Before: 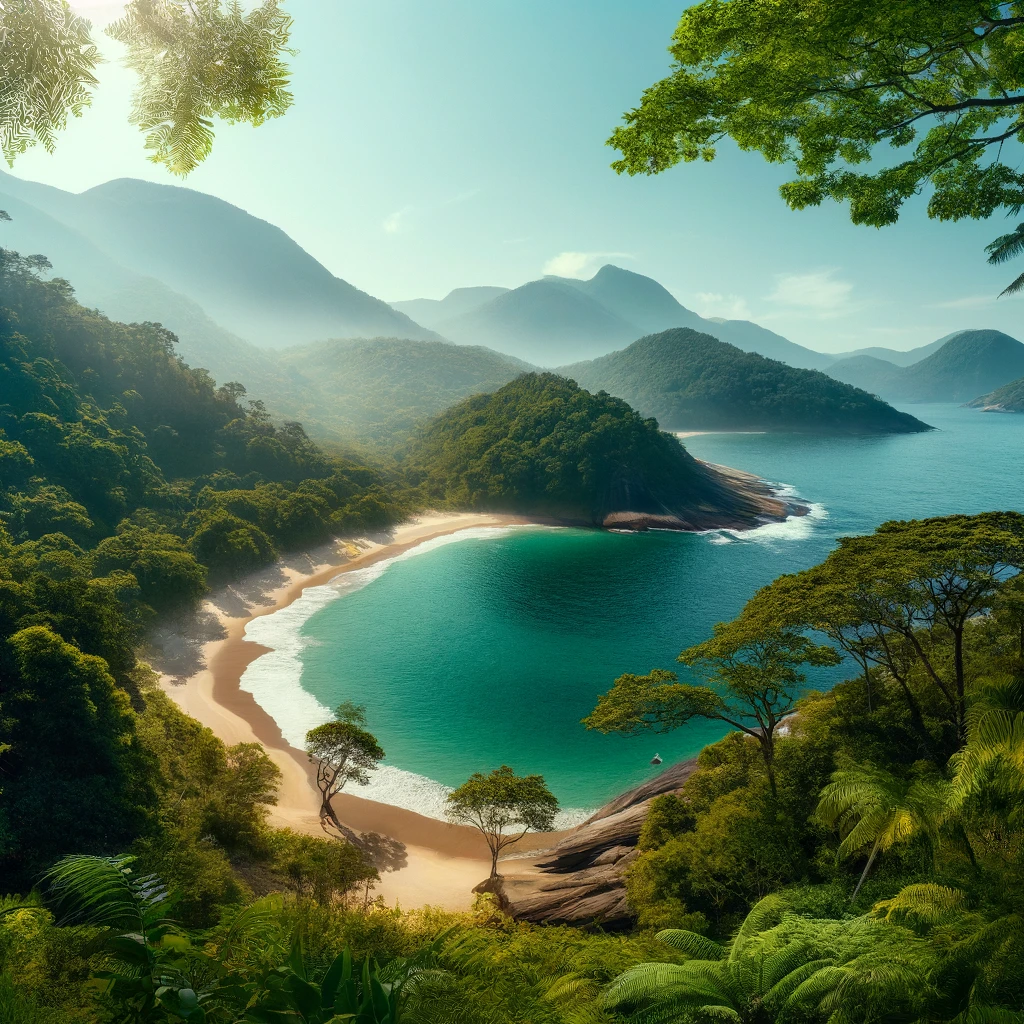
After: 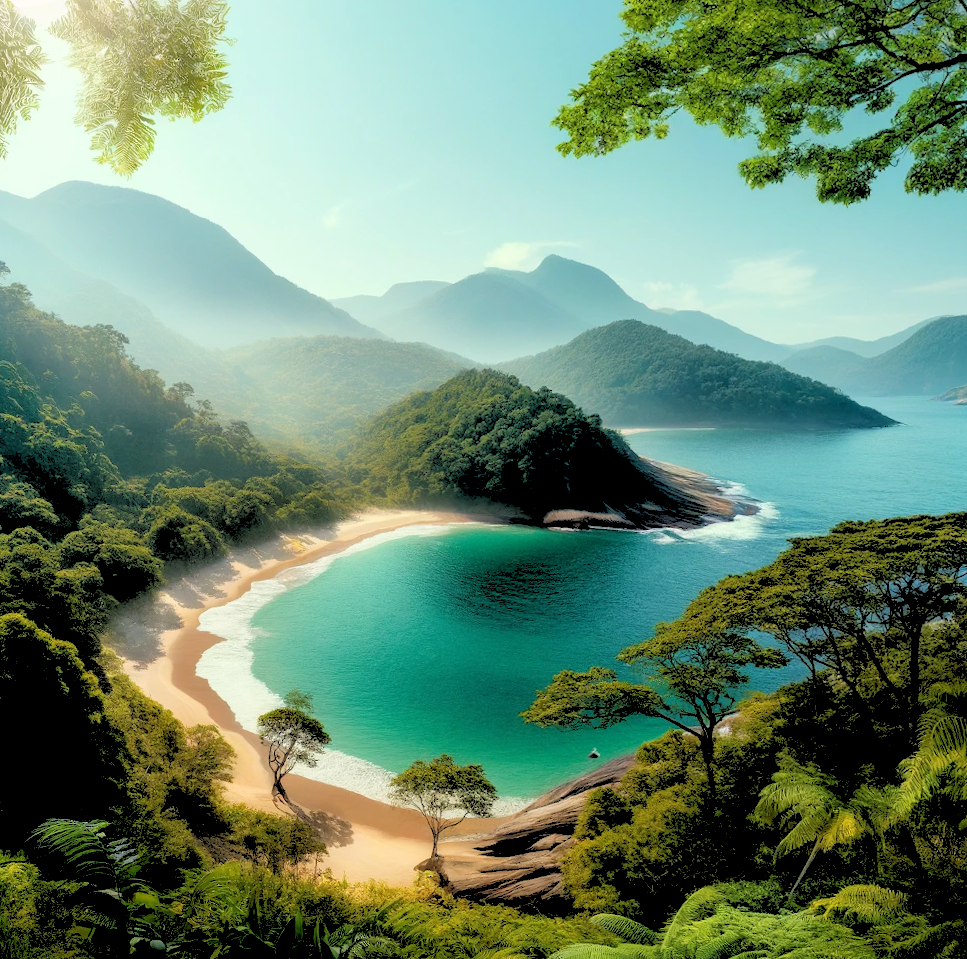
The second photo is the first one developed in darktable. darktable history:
rgb levels: levels [[0.027, 0.429, 0.996], [0, 0.5, 1], [0, 0.5, 1]]
rotate and perspective: rotation 0.062°, lens shift (vertical) 0.115, lens shift (horizontal) -0.133, crop left 0.047, crop right 0.94, crop top 0.061, crop bottom 0.94
